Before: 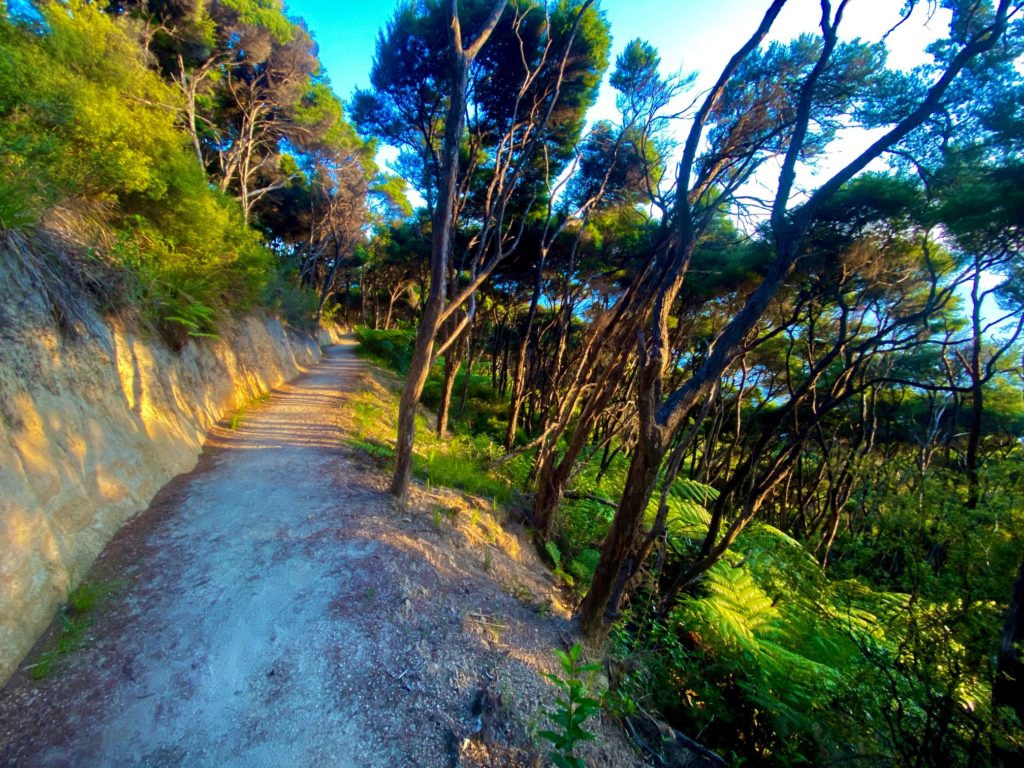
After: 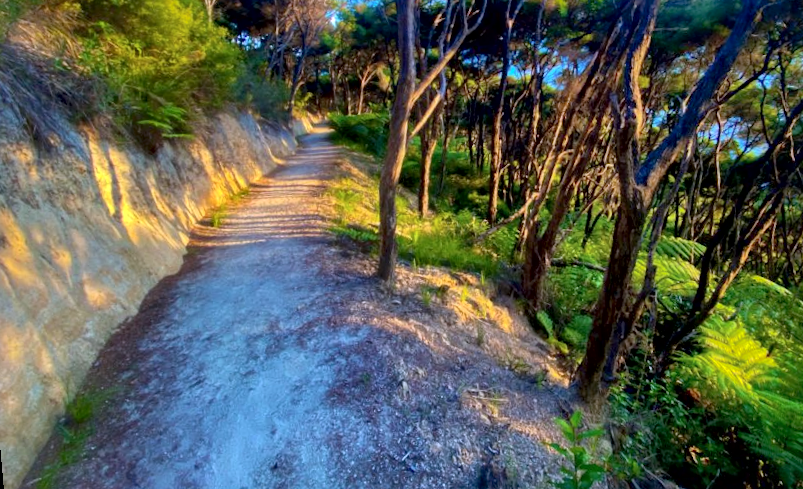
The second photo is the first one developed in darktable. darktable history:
white balance: red 1.004, blue 1.096
local contrast: mode bilateral grid, contrast 25, coarseness 60, detail 151%, midtone range 0.2
rotate and perspective: rotation -5°, crop left 0.05, crop right 0.952, crop top 0.11, crop bottom 0.89
crop: top 26.531%, right 17.959%
shadows and highlights: on, module defaults
